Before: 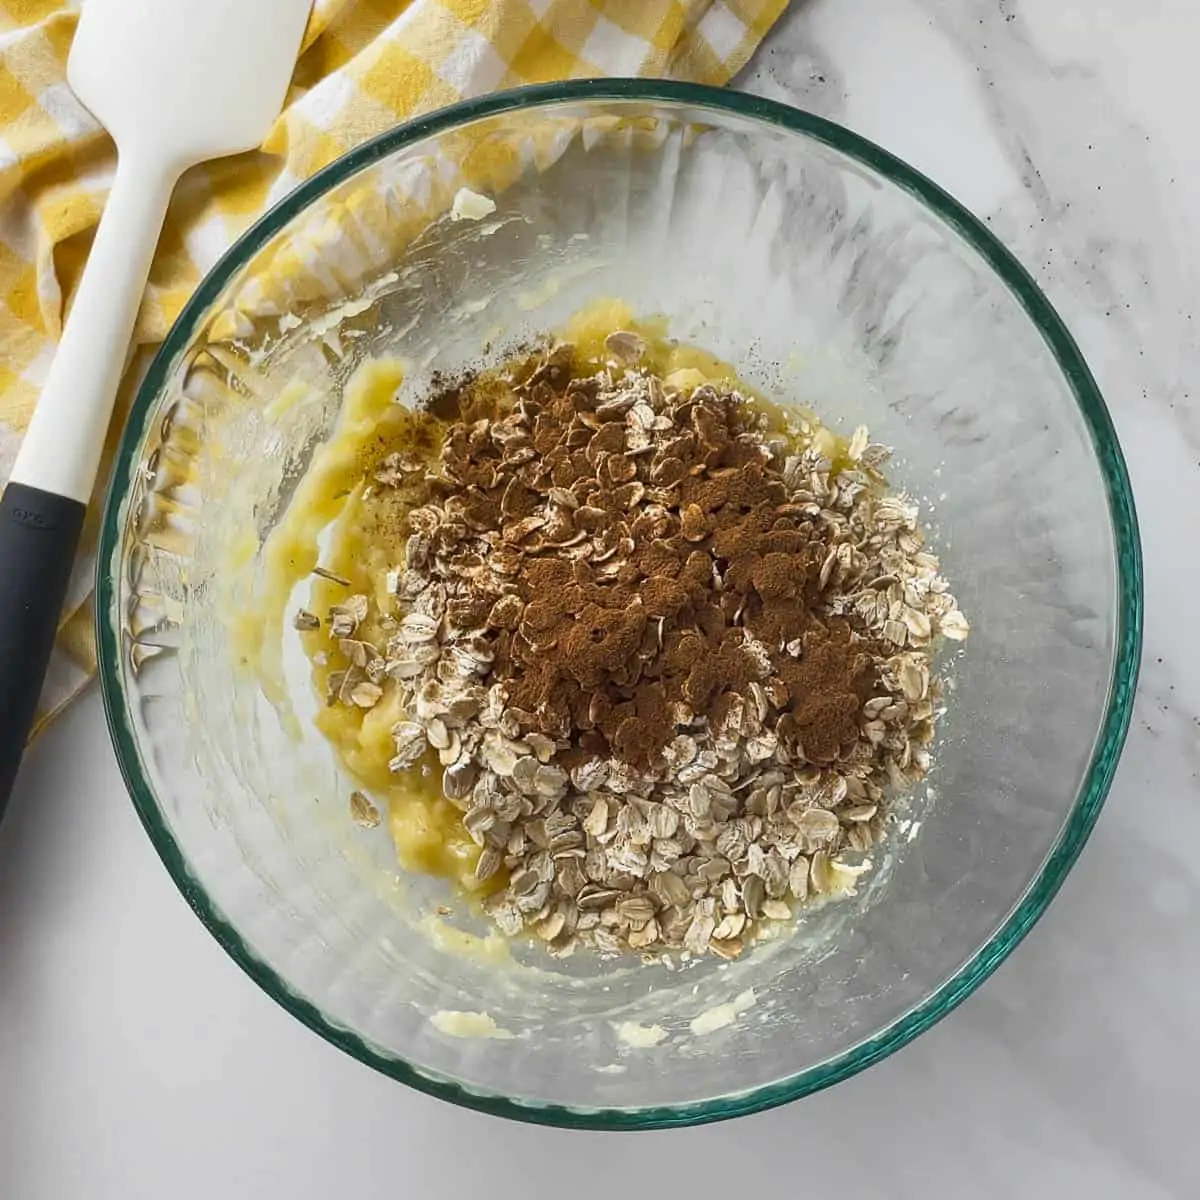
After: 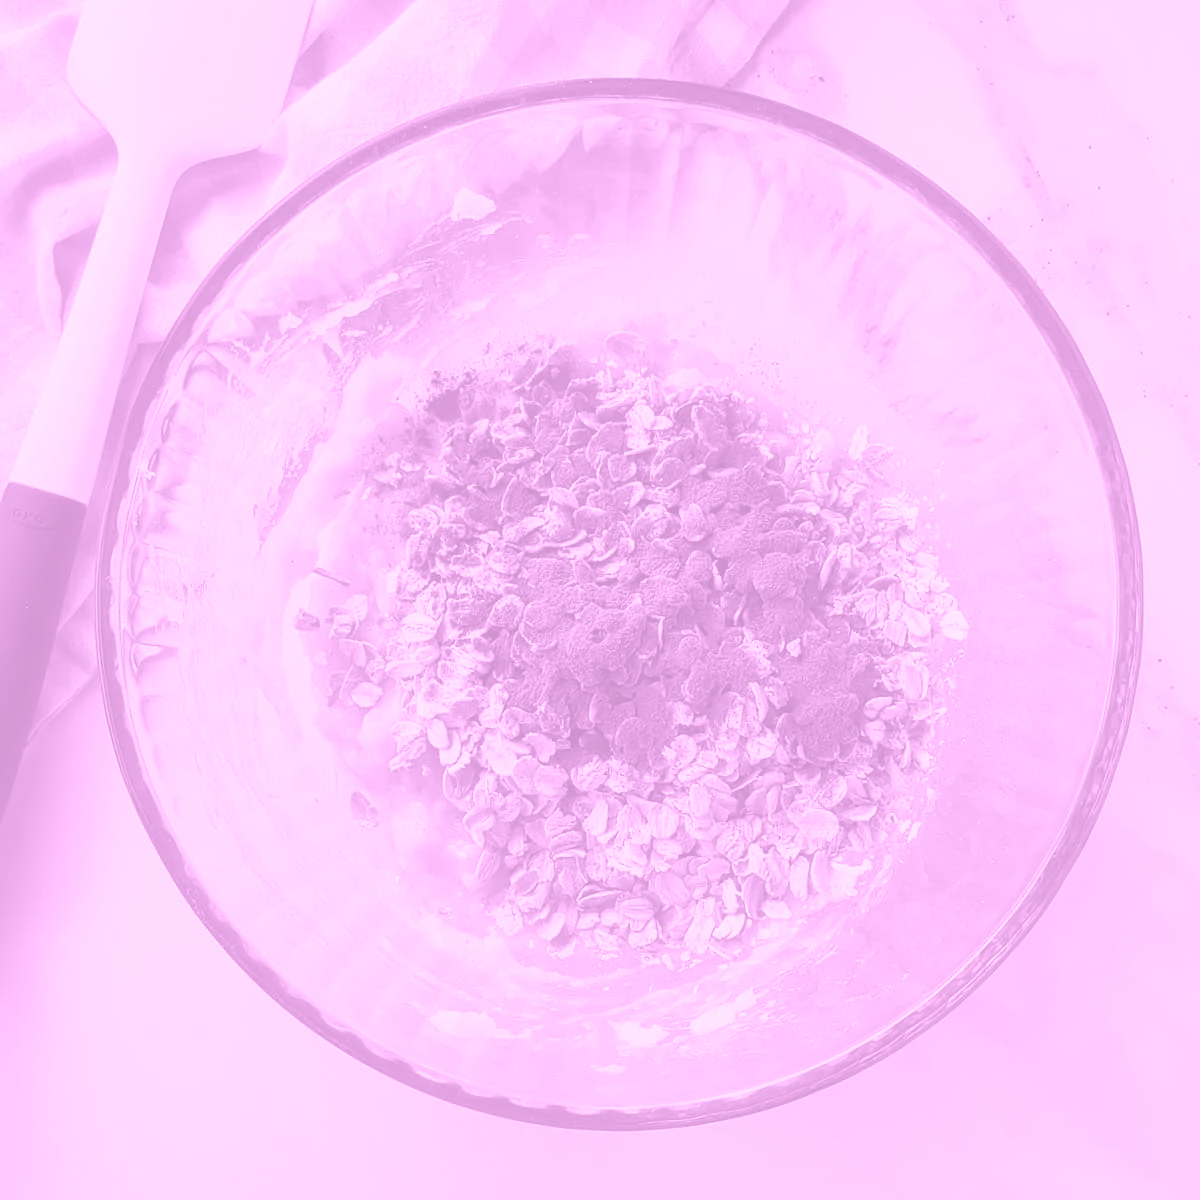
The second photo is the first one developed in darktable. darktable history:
colorize: hue 331.2°, saturation 75%, source mix 30.28%, lightness 70.52%, version 1
local contrast: mode bilateral grid, contrast 20, coarseness 50, detail 161%, midtone range 0.2
